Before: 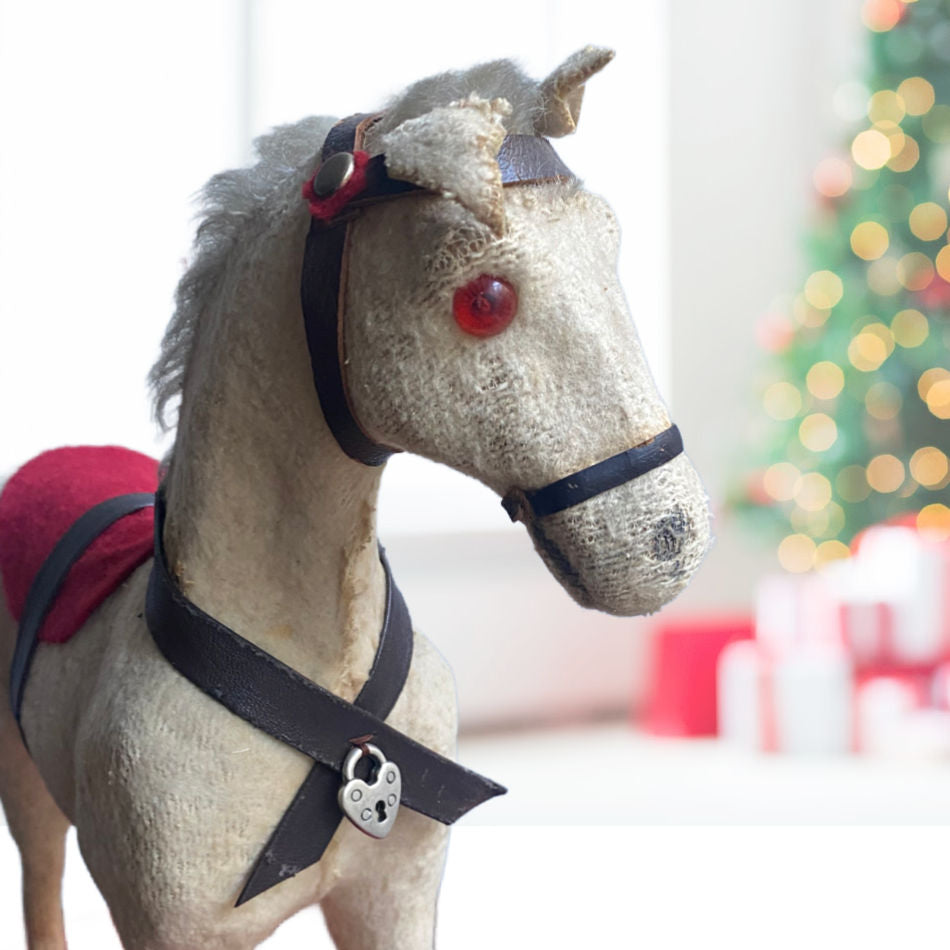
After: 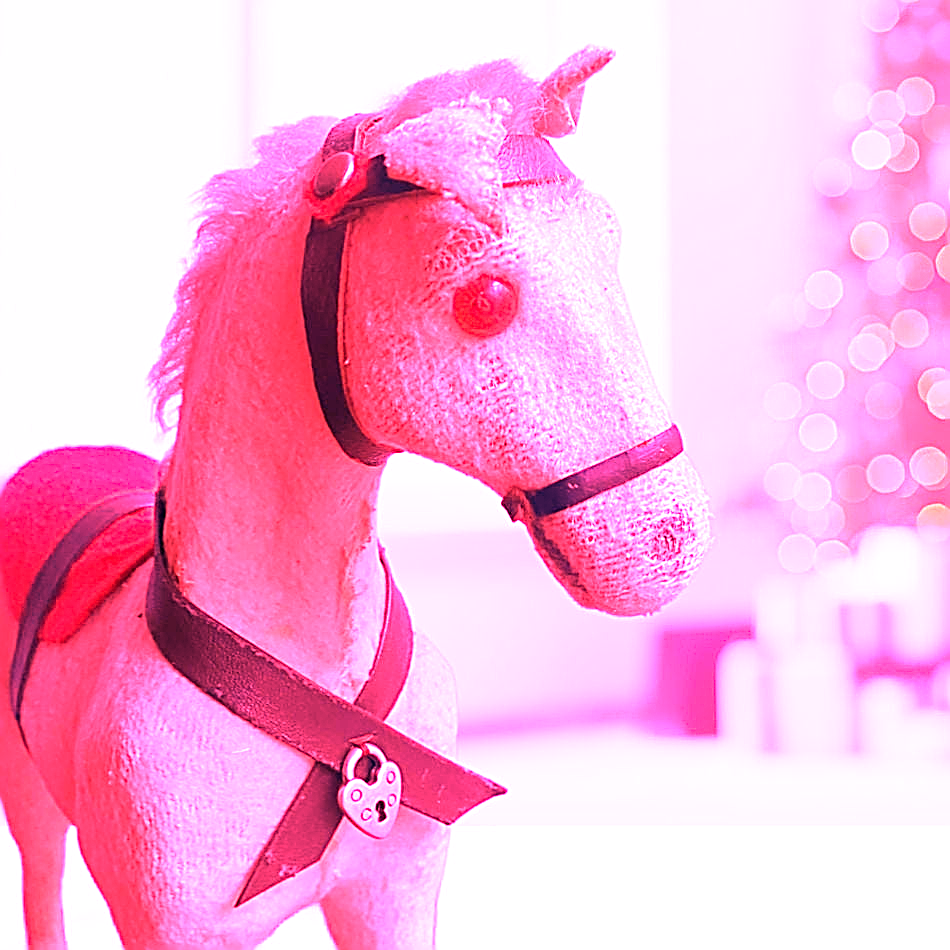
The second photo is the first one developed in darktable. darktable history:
white balance: red 4.26, blue 1.802
sharpen: on, module defaults
